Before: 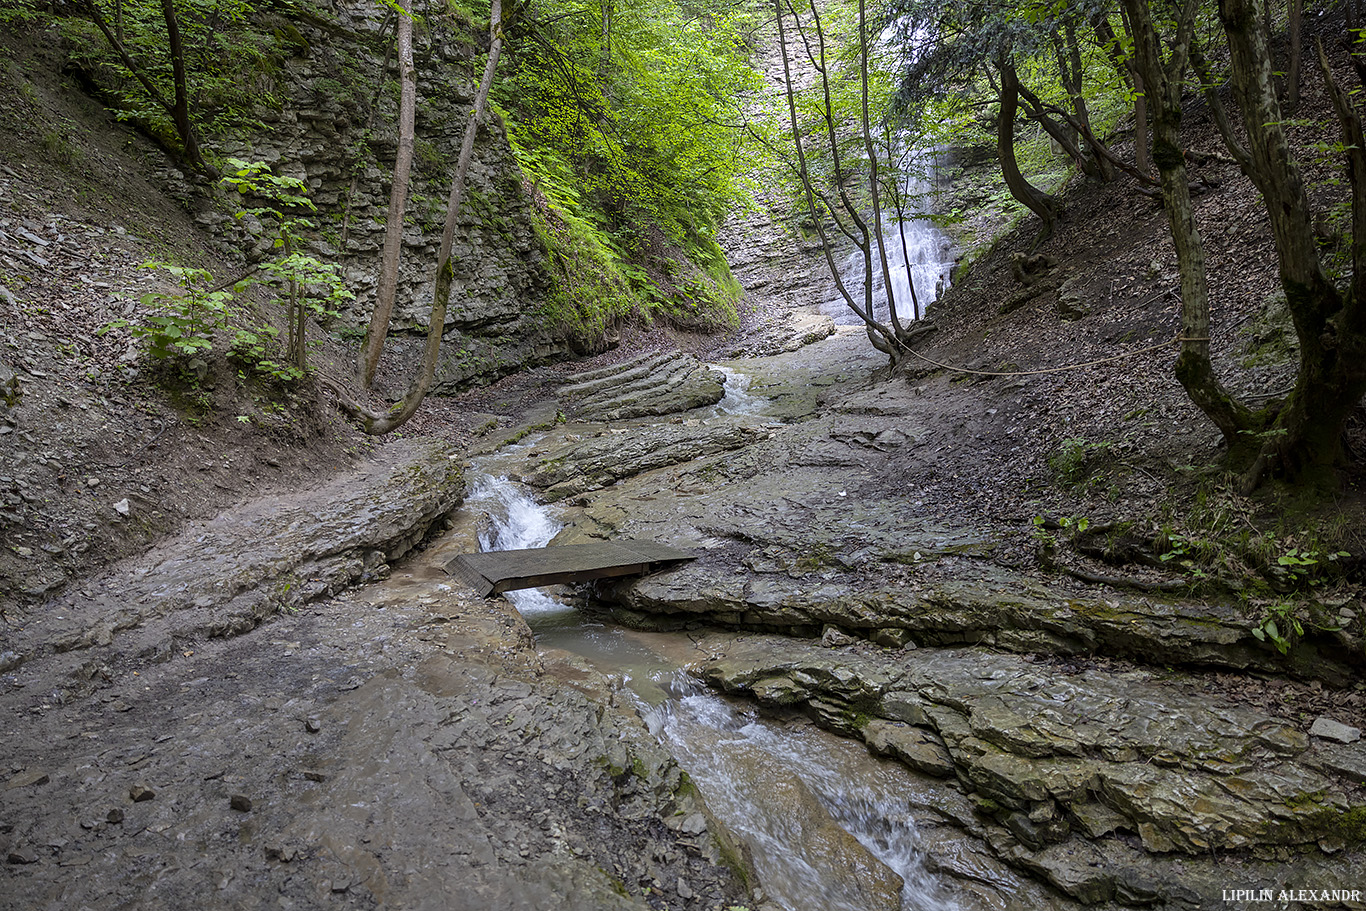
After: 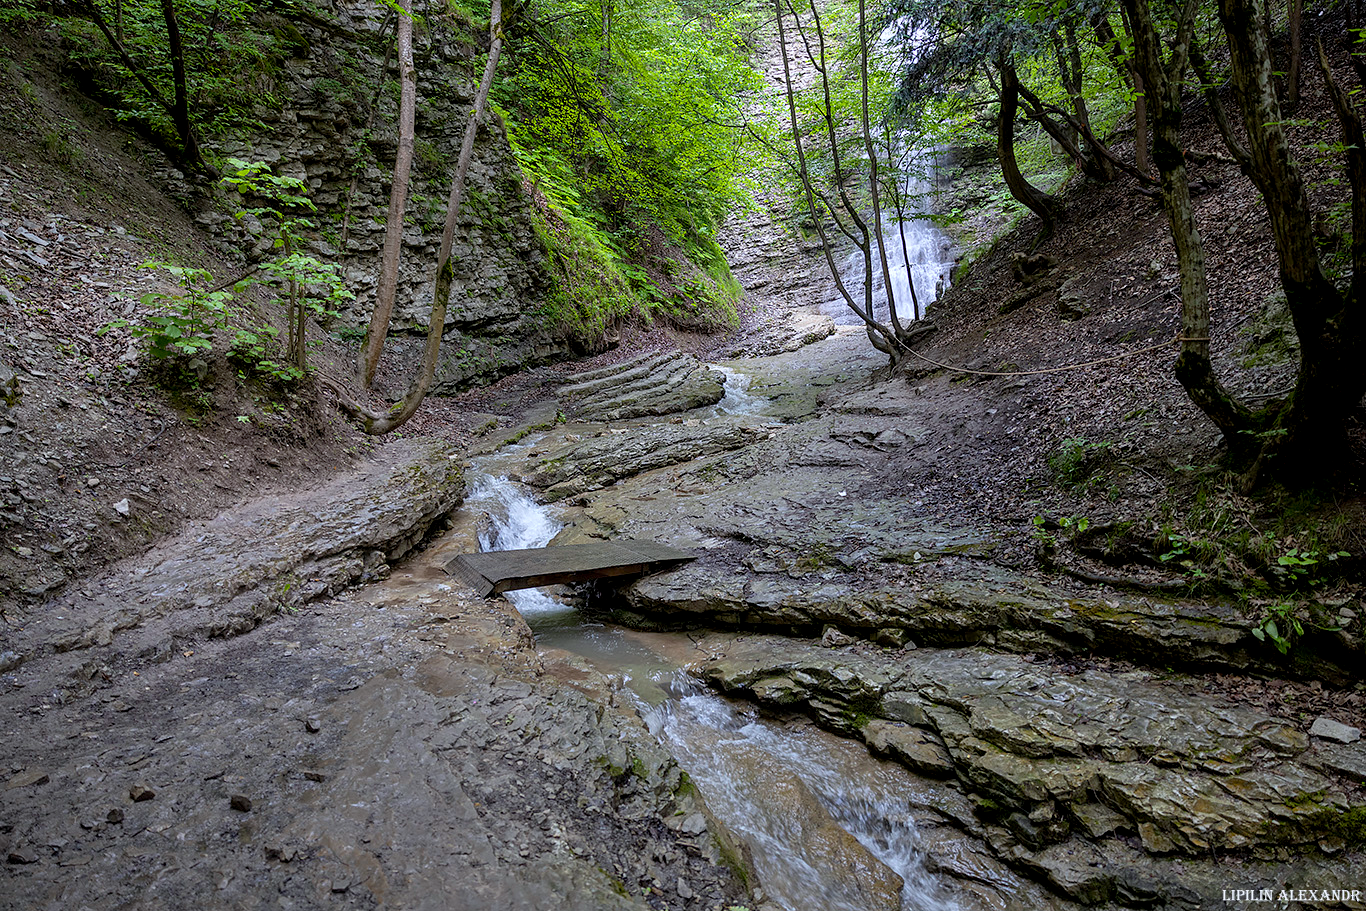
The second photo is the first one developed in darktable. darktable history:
exposure: black level correction 0.005, exposure 0.001 EV, compensate highlight preservation false
color balance: output saturation 98.5%
white balance: red 0.983, blue 1.036
